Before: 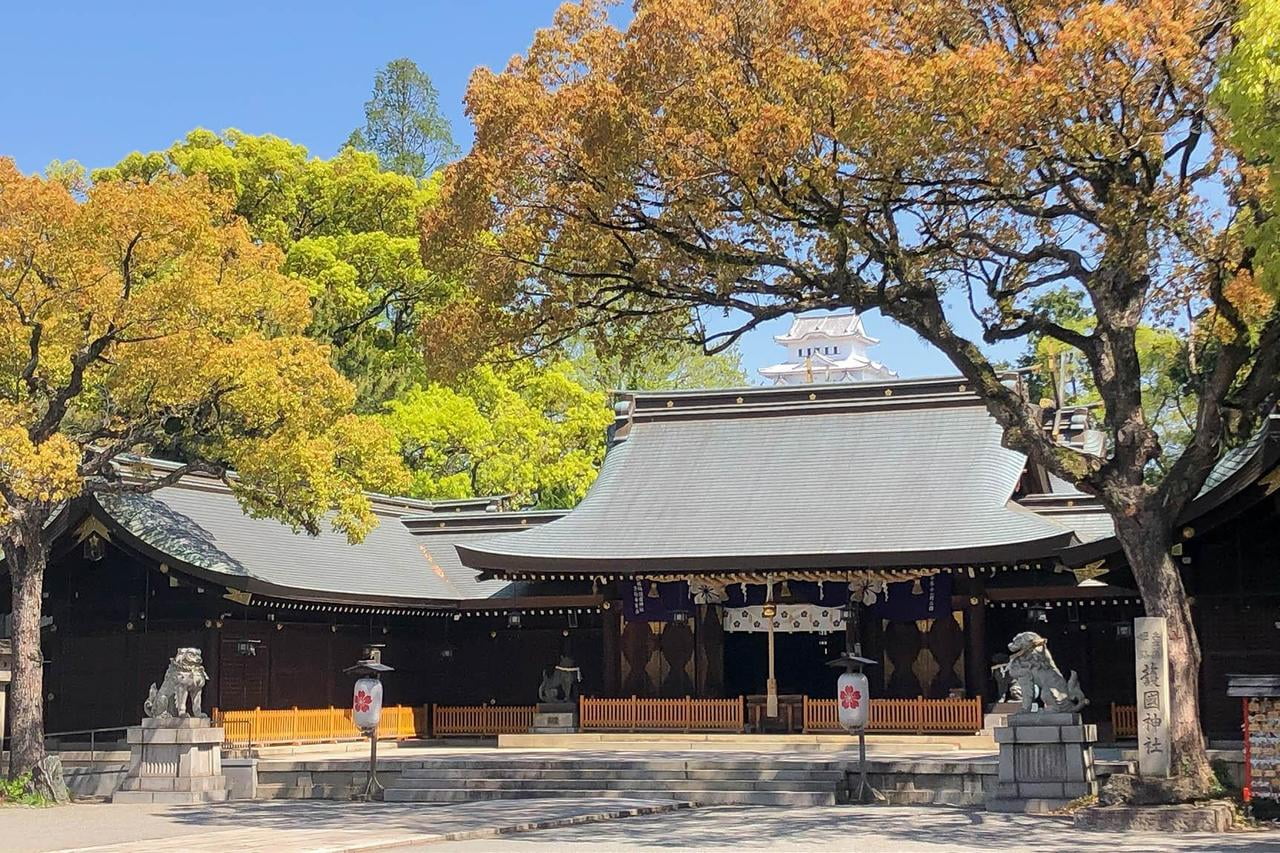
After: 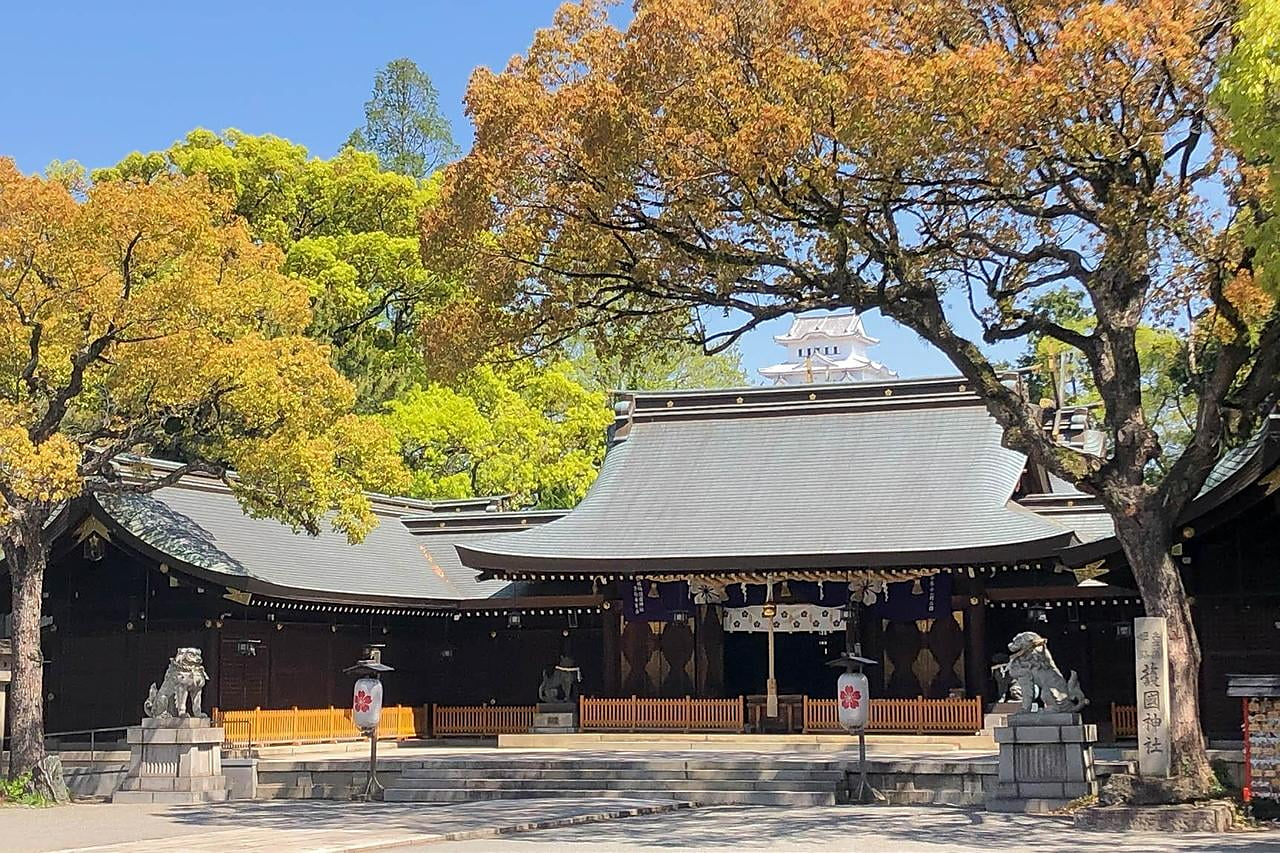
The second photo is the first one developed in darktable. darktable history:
tone equalizer: edges refinement/feathering 500, mask exposure compensation -1.57 EV, preserve details no
sharpen: radius 1.5, amount 0.398, threshold 1.28
